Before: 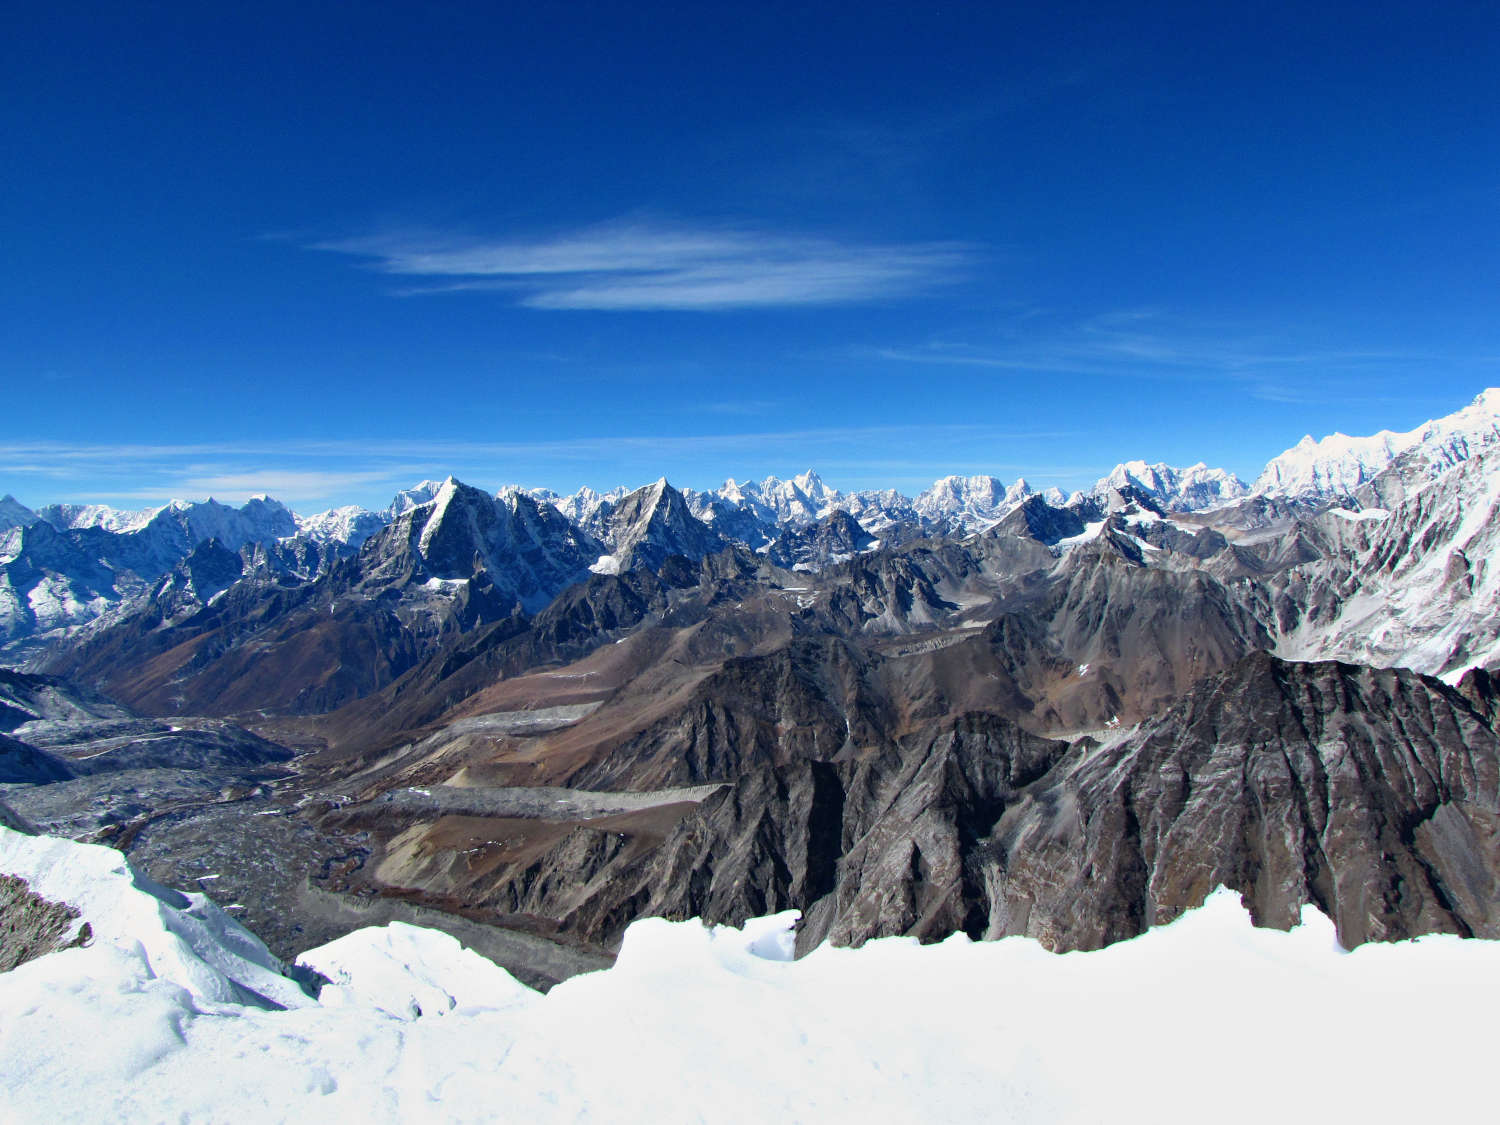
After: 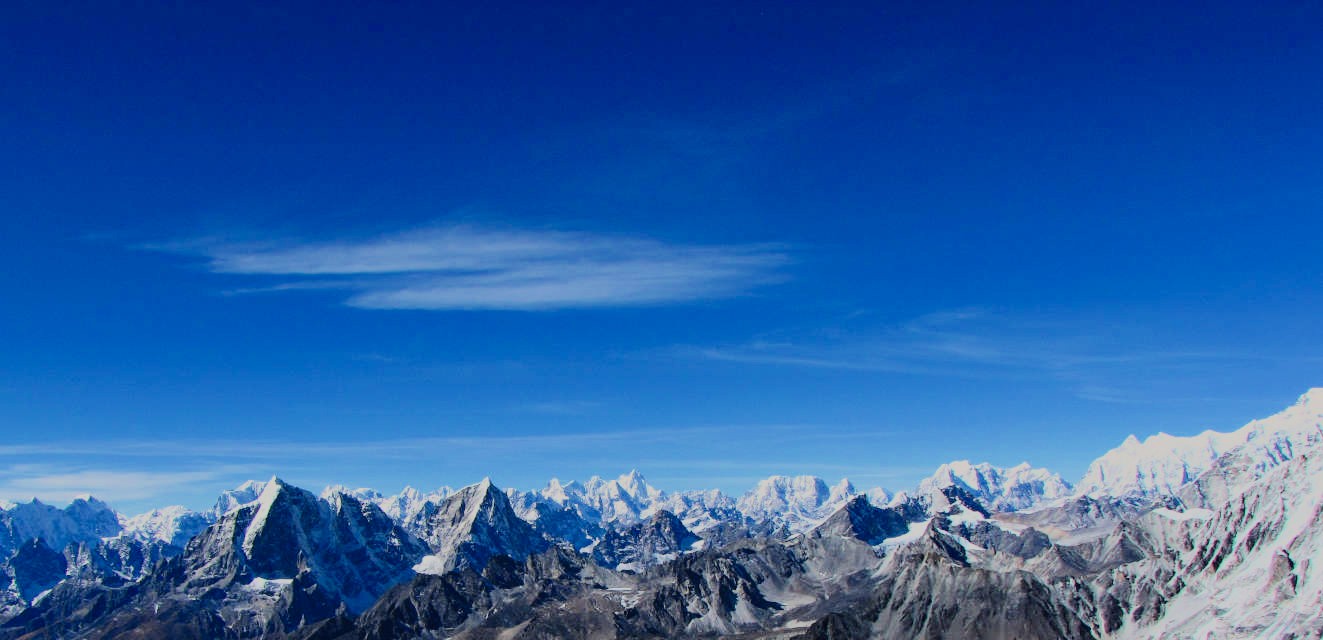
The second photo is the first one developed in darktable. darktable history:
tone equalizer: -8 EV -0.746 EV, -7 EV -0.685 EV, -6 EV -0.611 EV, -5 EV -0.383 EV, -3 EV 0.375 EV, -2 EV 0.6 EV, -1 EV 0.682 EV, +0 EV 0.748 EV, edges refinement/feathering 500, mask exposure compensation -1.57 EV, preserve details no
crop and rotate: left 11.782%, bottom 43.11%
filmic rgb: middle gray luminance 18.2%, black relative exposure -7.52 EV, white relative exposure 8.5 EV, target black luminance 0%, hardness 2.23, latitude 17.86%, contrast 0.887, highlights saturation mix 4.5%, shadows ↔ highlights balance 10.92%, color science v5 (2021), contrast in shadows safe, contrast in highlights safe
